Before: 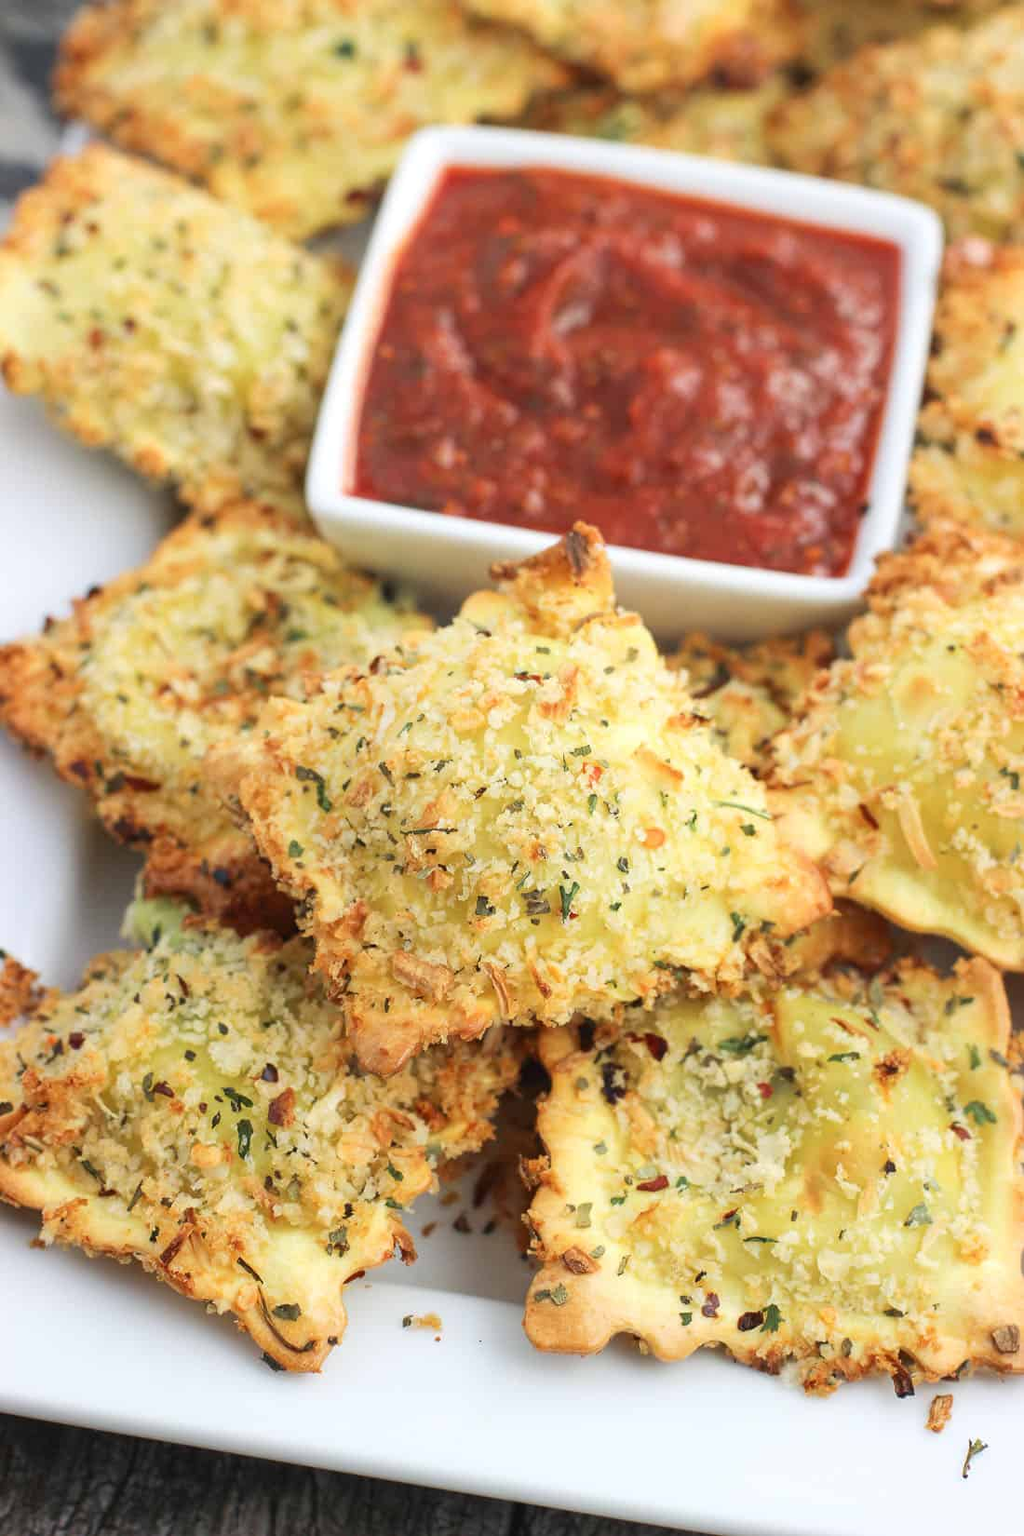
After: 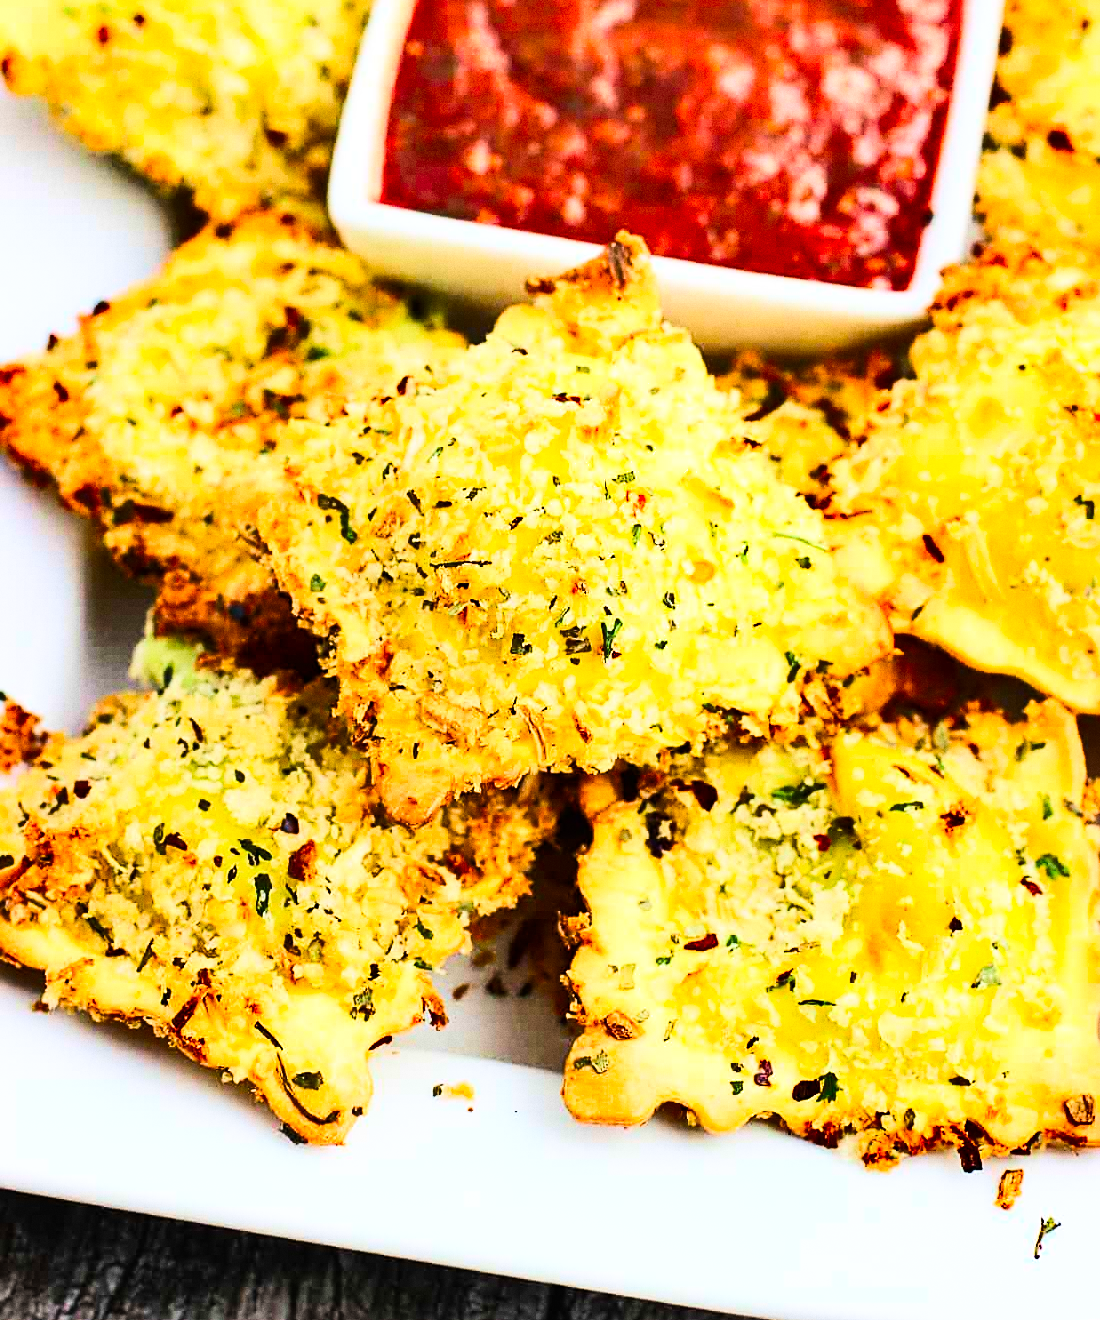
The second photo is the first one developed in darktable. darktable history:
grain: coarseness 0.09 ISO
color balance rgb: perceptual saturation grading › global saturation 35%, perceptual saturation grading › highlights -30%, perceptual saturation grading › shadows 35%, perceptual brilliance grading › global brilliance 3%, perceptual brilliance grading › highlights -3%, perceptual brilliance grading › shadows 3%
shadows and highlights: radius 100.41, shadows 50.55, highlights -64.36, highlights color adjustment 49.82%, soften with gaussian
rgb curve: curves: ch0 [(0, 0) (0.21, 0.15) (0.24, 0.21) (0.5, 0.75) (0.75, 0.96) (0.89, 0.99) (1, 1)]; ch1 [(0, 0.02) (0.21, 0.13) (0.25, 0.2) (0.5, 0.67) (0.75, 0.9) (0.89, 0.97) (1, 1)]; ch2 [(0, 0.02) (0.21, 0.13) (0.25, 0.2) (0.5, 0.67) (0.75, 0.9) (0.89, 0.97) (1, 1)], compensate middle gray true
velvia: strength 17%
sharpen: on, module defaults
crop and rotate: top 19.998%
